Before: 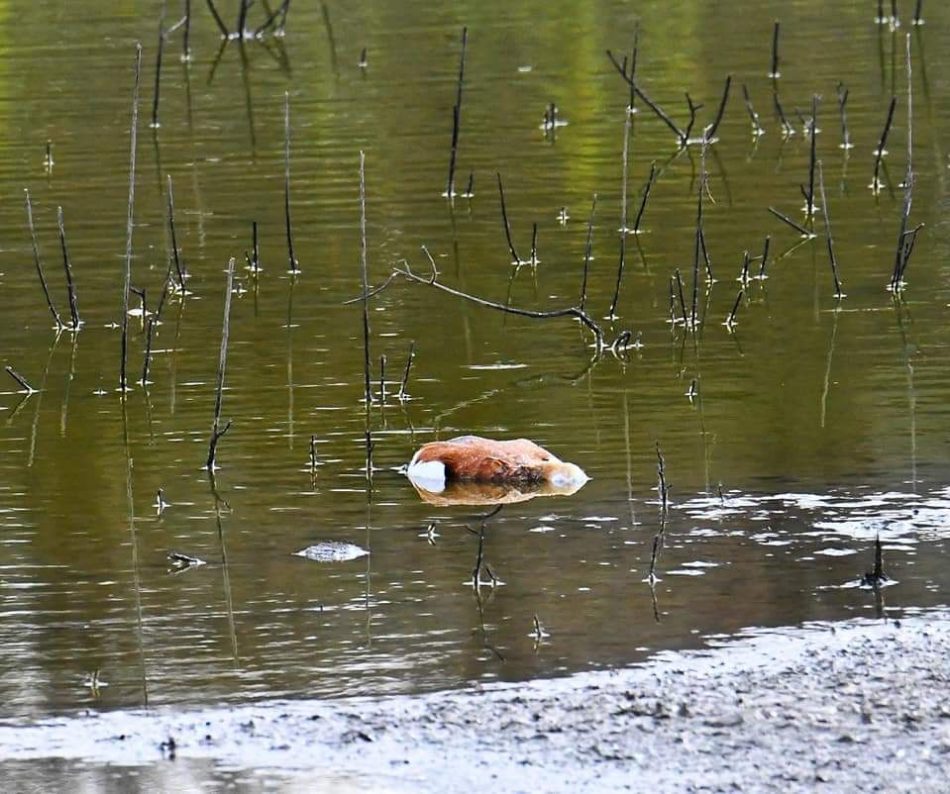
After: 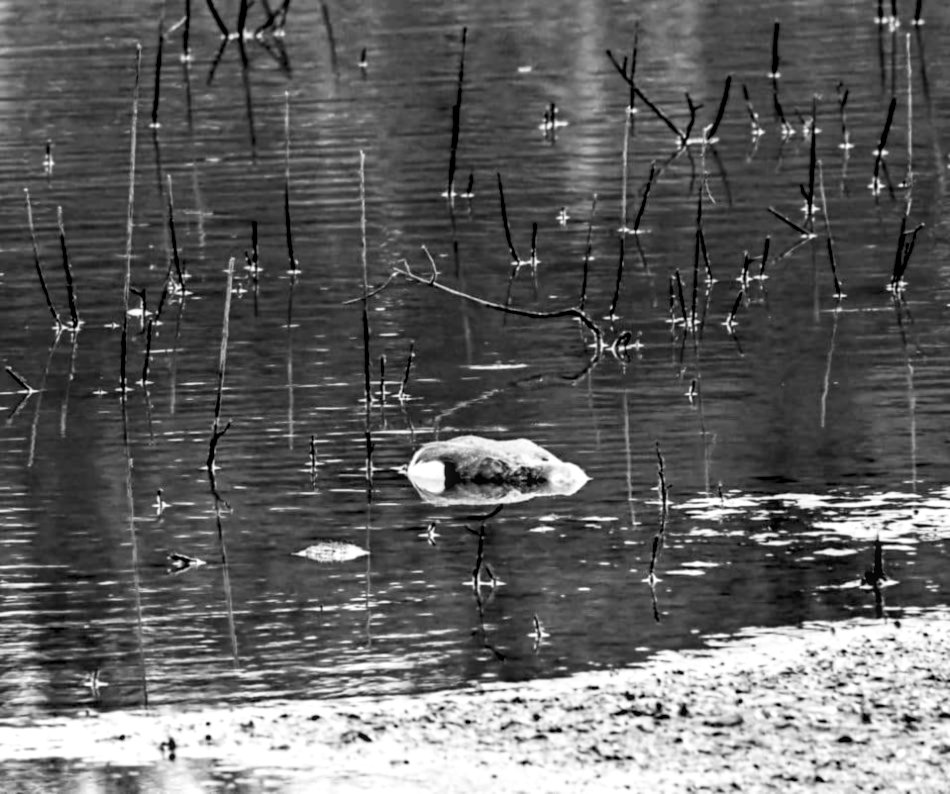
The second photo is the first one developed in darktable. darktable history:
white balance: red 0.931, blue 1.11
rgb levels: levels [[0.013, 0.434, 0.89], [0, 0.5, 1], [0, 0.5, 1]]
haze removal: strength 0.4, distance 0.22, compatibility mode true, adaptive false
local contrast: on, module defaults
lowpass: radius 0.76, contrast 1.56, saturation 0, unbound 0
